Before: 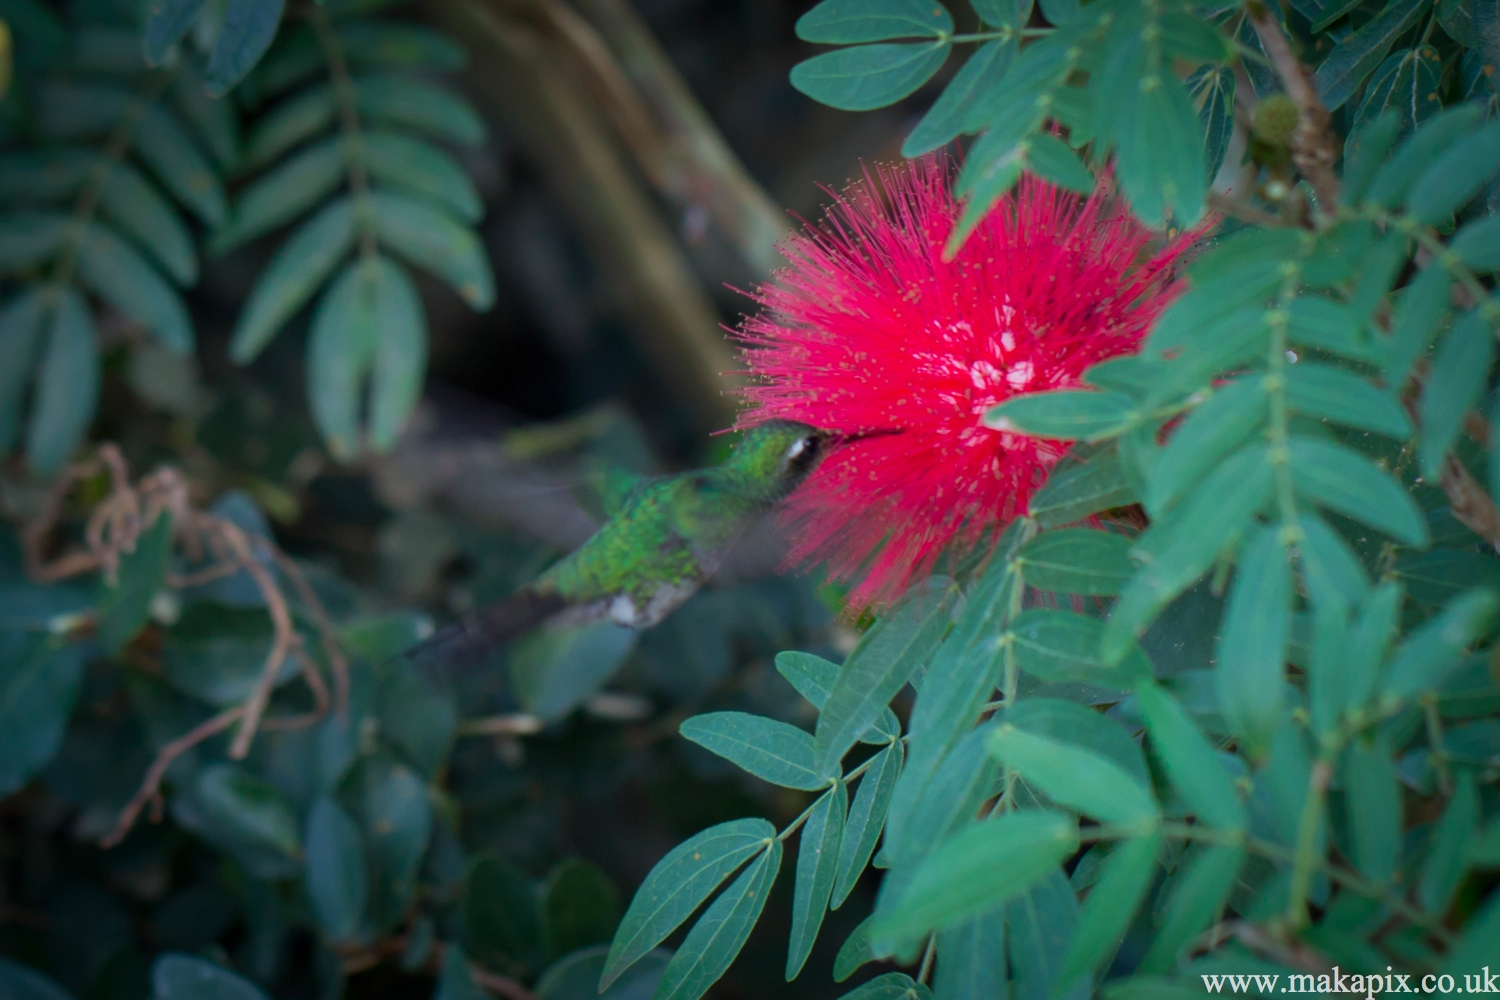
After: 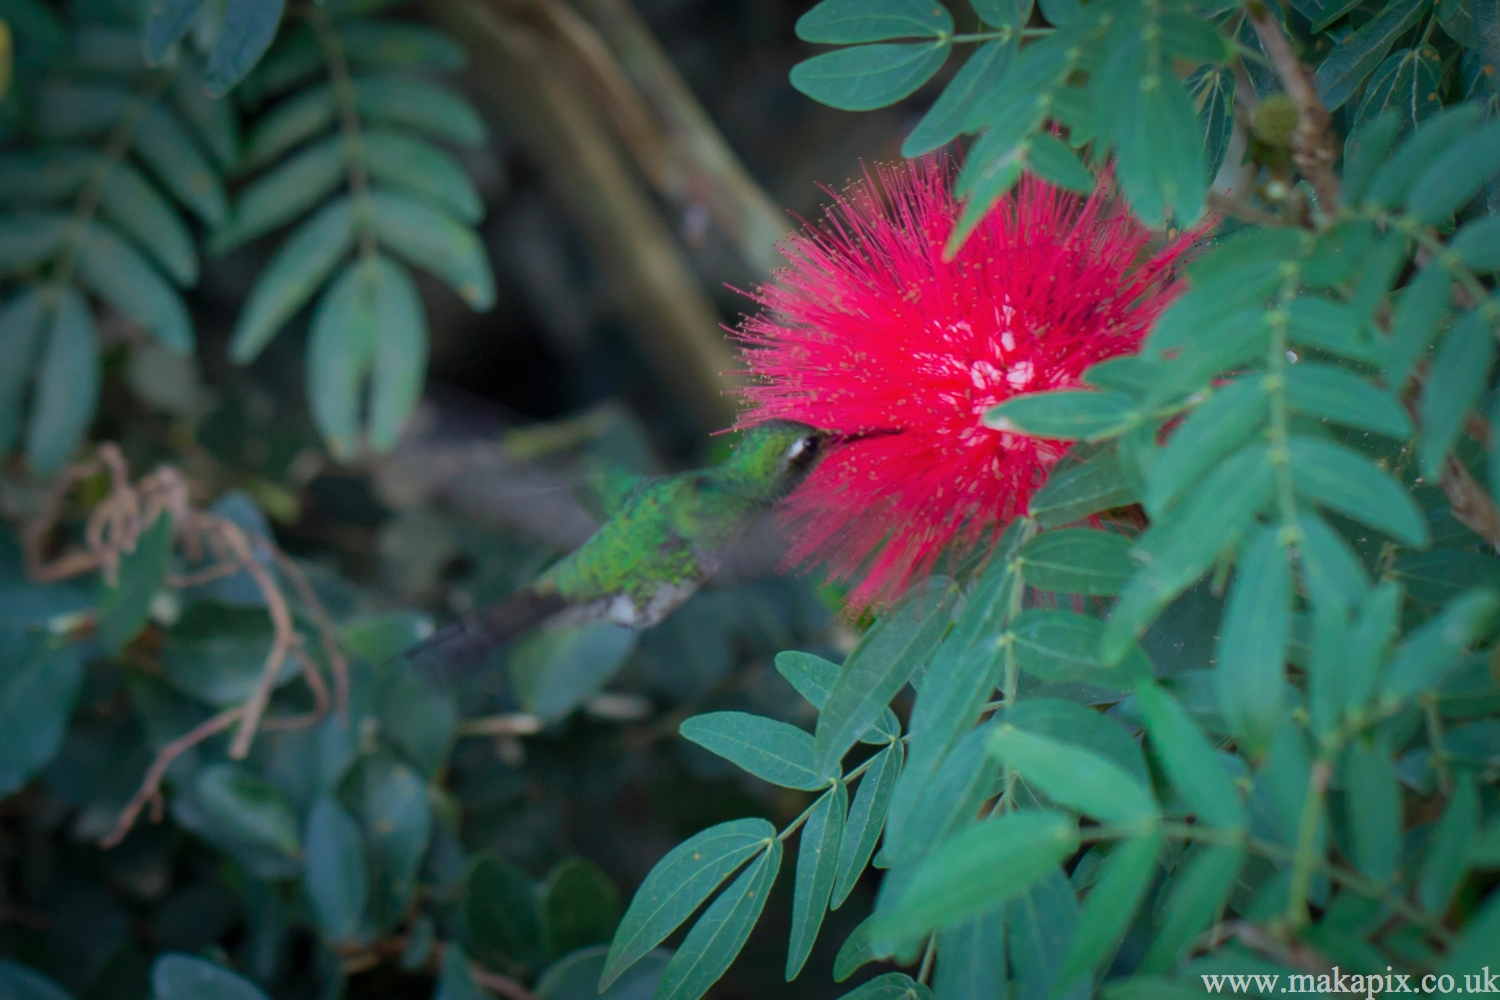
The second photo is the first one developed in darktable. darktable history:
shadows and highlights: shadows 39.99, highlights -60, highlights color adjustment 78.05%
